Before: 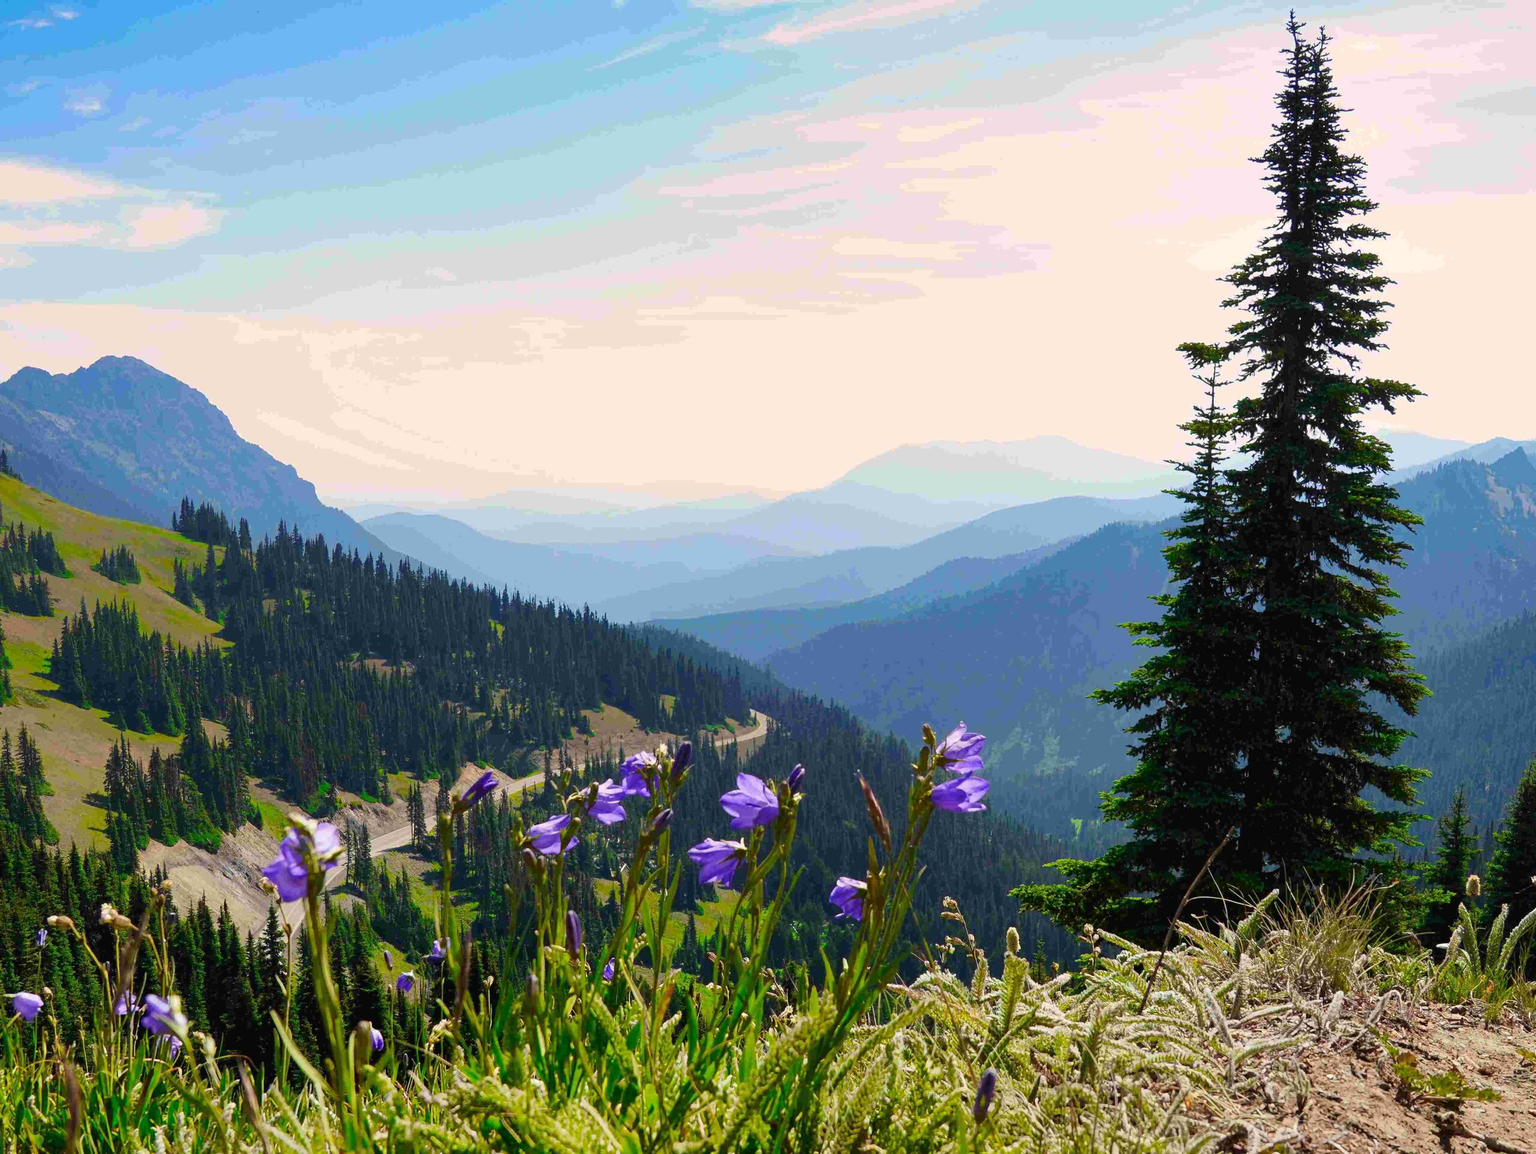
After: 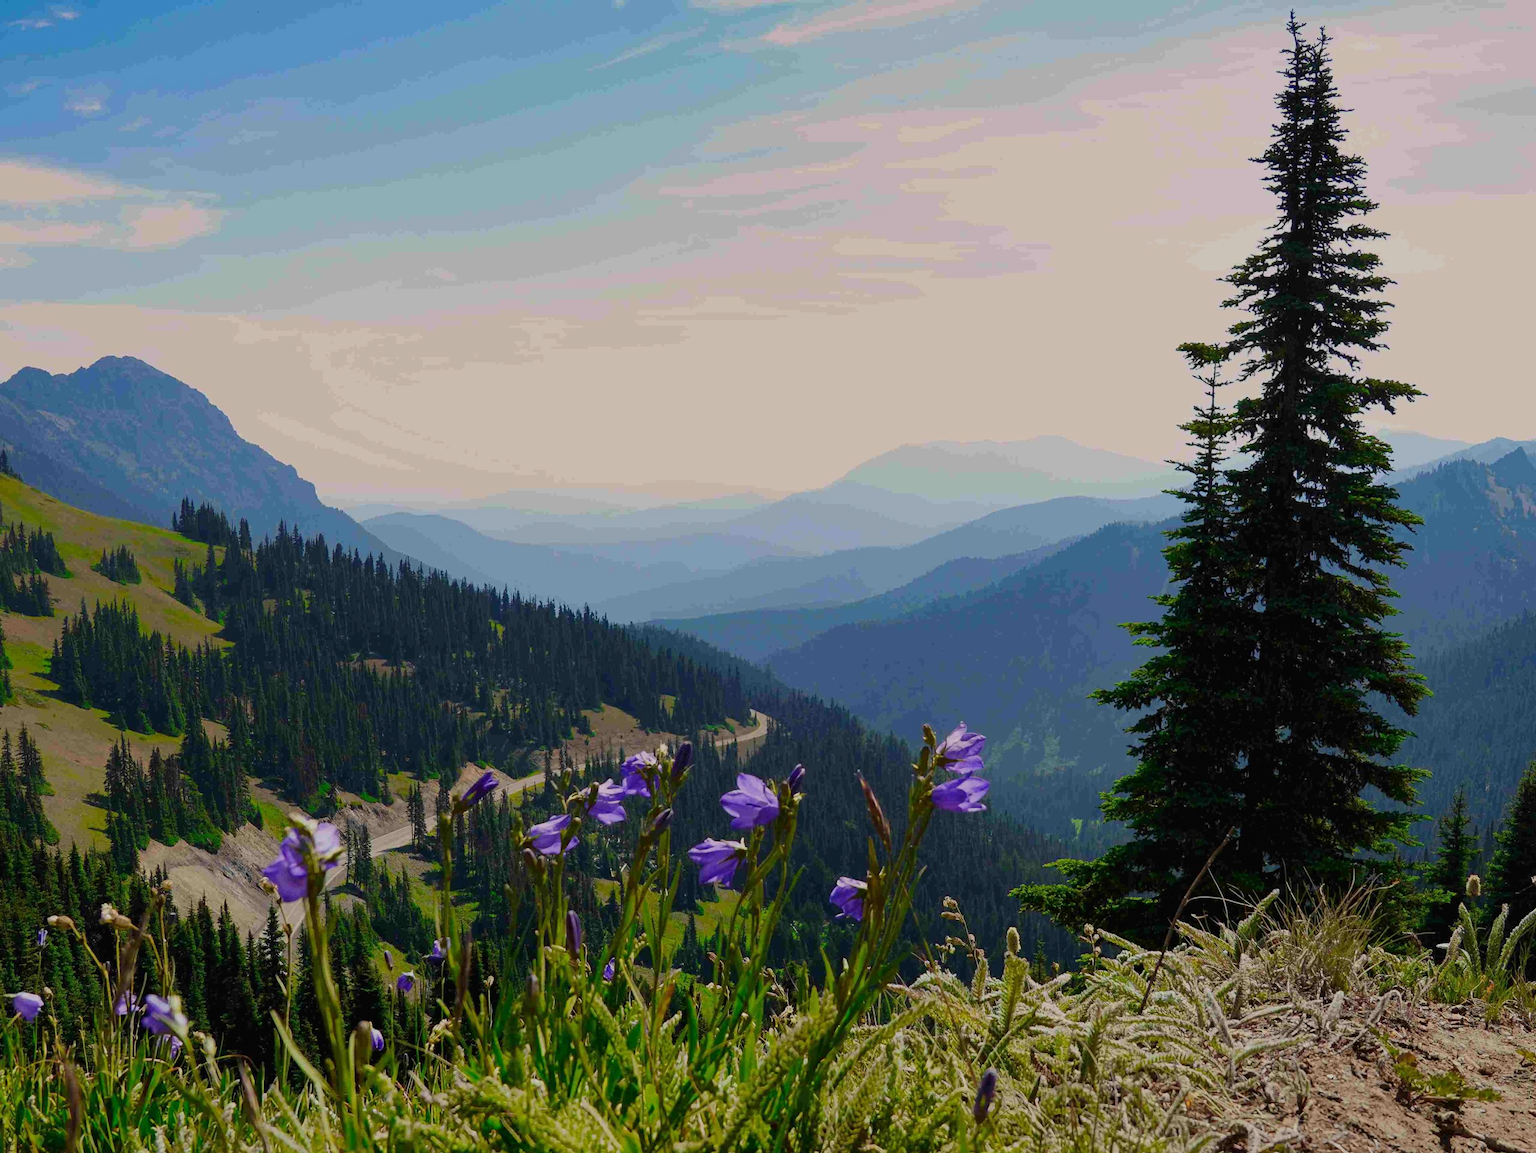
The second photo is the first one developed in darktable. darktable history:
exposure: black level correction 0, exposure -0.73 EV, compensate highlight preservation false
